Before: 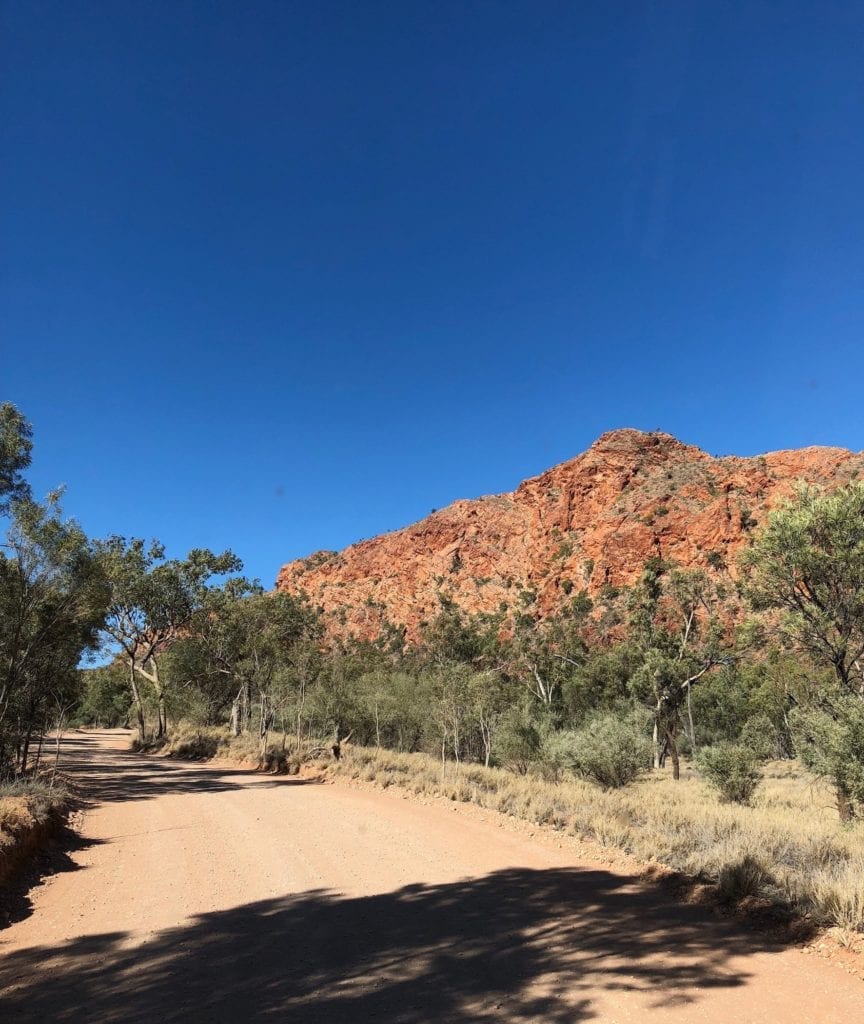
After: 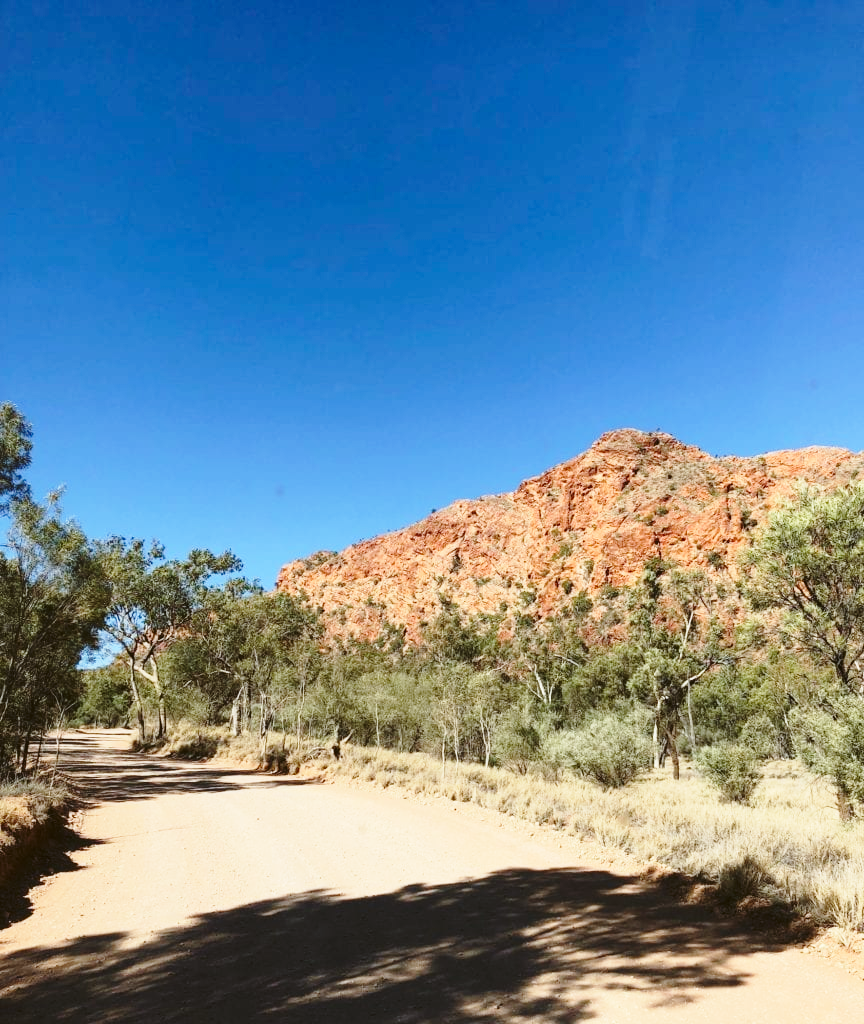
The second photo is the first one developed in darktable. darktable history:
base curve: curves: ch0 [(0, 0) (0.028, 0.03) (0.121, 0.232) (0.46, 0.748) (0.859, 0.968) (1, 1)], preserve colors none
color balance: lift [1.004, 1.002, 1.002, 0.998], gamma [1, 1.007, 1.002, 0.993], gain [1, 0.977, 1.013, 1.023], contrast -3.64%
